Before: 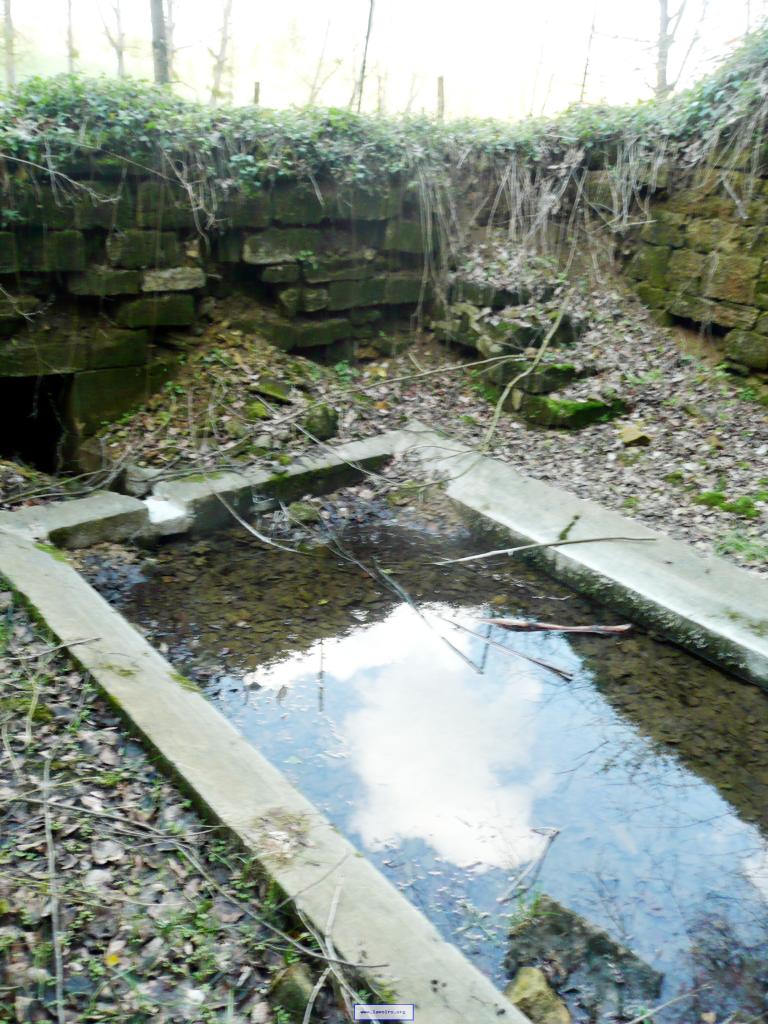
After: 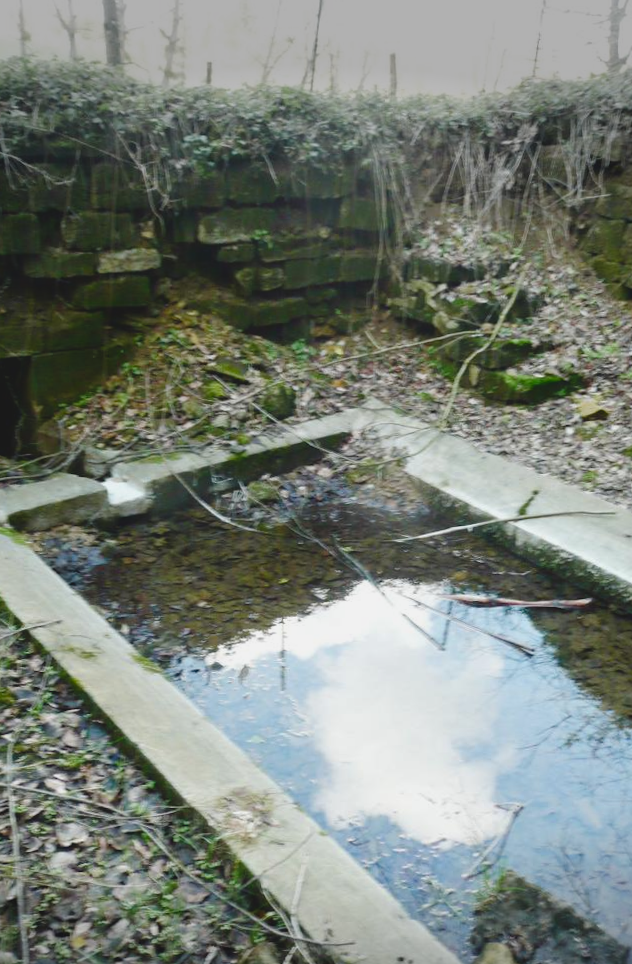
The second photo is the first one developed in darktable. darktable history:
crop and rotate: angle 0.899°, left 4.477%, top 1.198%, right 11.487%, bottom 2.661%
exposure: black level correction -0.014, exposure -0.189 EV, compensate exposure bias true, compensate highlight preservation false
color balance rgb: global offset › luminance -0.276%, global offset › hue 261.71°, perceptual saturation grading › global saturation 0.089%, perceptual saturation grading › highlights -30.575%, perceptual saturation grading › shadows 20.521%, global vibrance 32.7%
vignetting: fall-off start 99.27%, center (-0.037, 0.147), width/height ratio 1.321, unbound false
